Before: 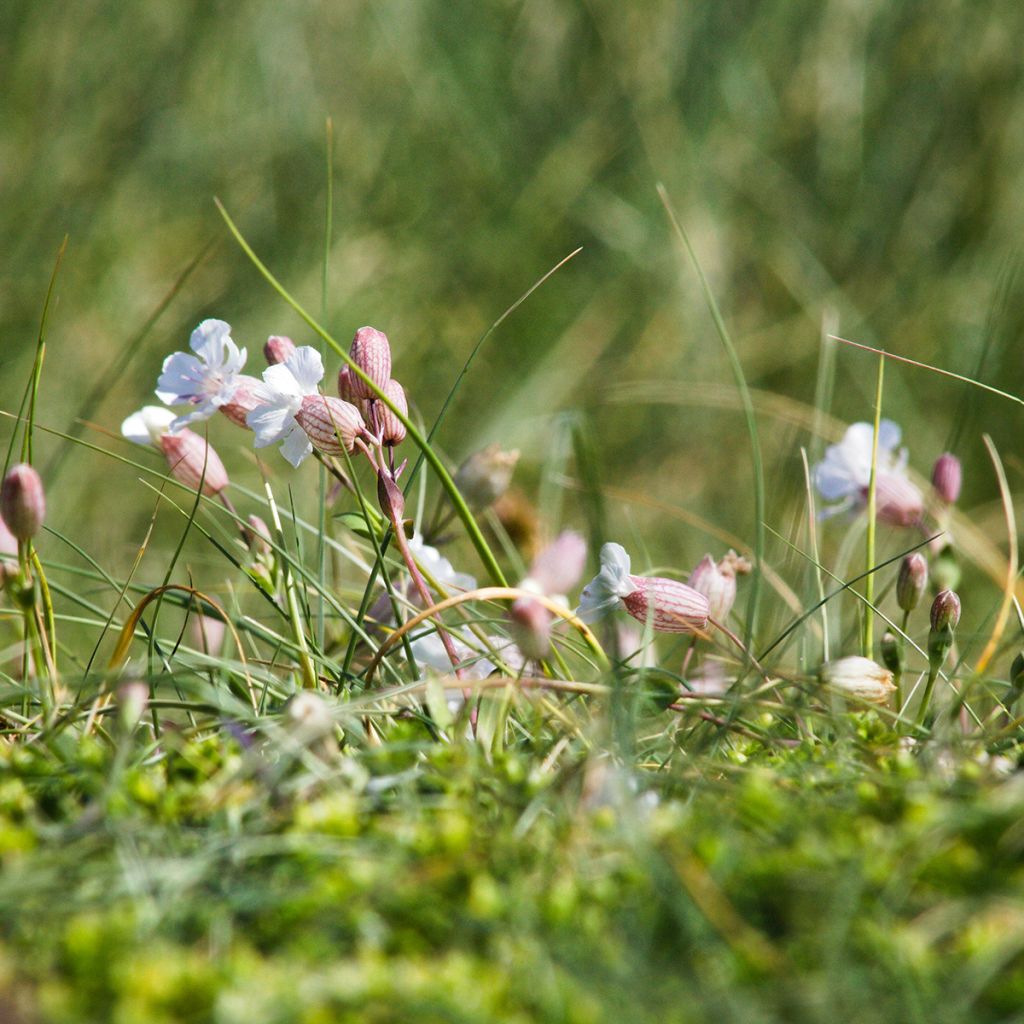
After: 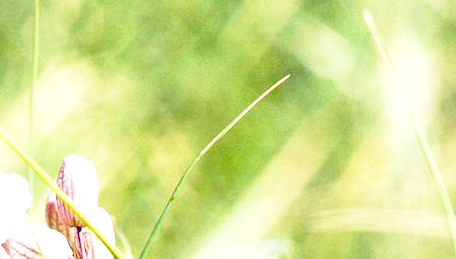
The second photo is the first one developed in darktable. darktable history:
crop: left 28.69%, top 16.877%, right 26.72%, bottom 57.79%
exposure: exposure 1.514 EV, compensate highlight preservation false
base curve: curves: ch0 [(0, 0) (0.028, 0.03) (0.121, 0.232) (0.46, 0.748) (0.859, 0.968) (1, 1)], preserve colors none
